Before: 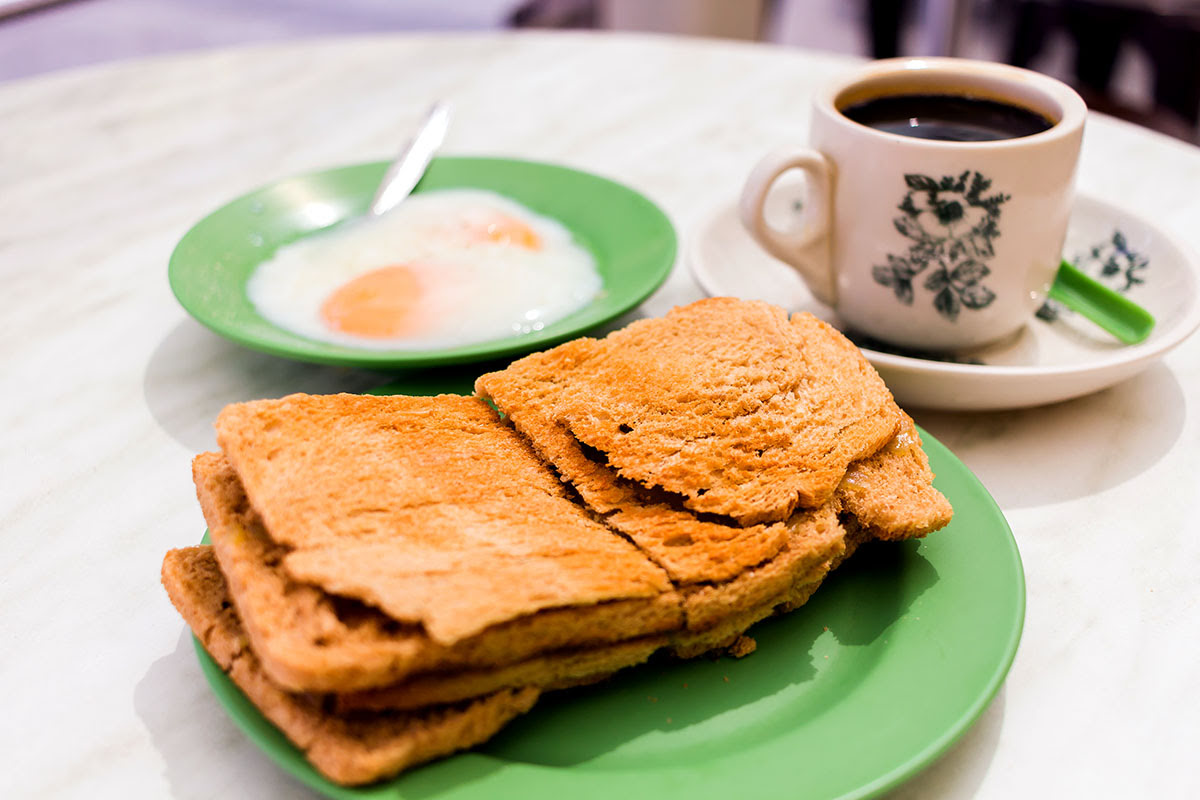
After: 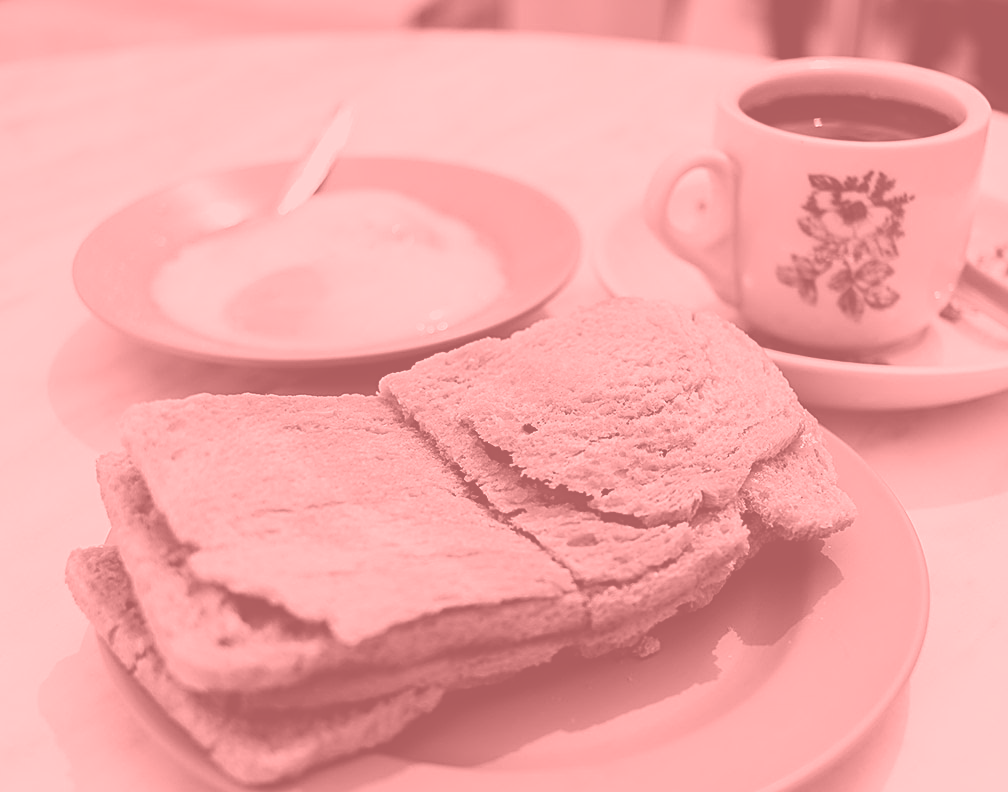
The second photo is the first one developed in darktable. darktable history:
color balance rgb: shadows lift › chroma 3%, shadows lift › hue 280.8°, power › hue 330°, highlights gain › chroma 3%, highlights gain › hue 75.6°, global offset › luminance 2%, perceptual saturation grading › global saturation 20%, perceptual saturation grading › highlights -25%, perceptual saturation grading › shadows 50%, global vibrance 20.33%
colorize: saturation 51%, source mix 50.67%, lightness 50.67%
sharpen: on, module defaults
crop: left 8.026%, right 7.374%
